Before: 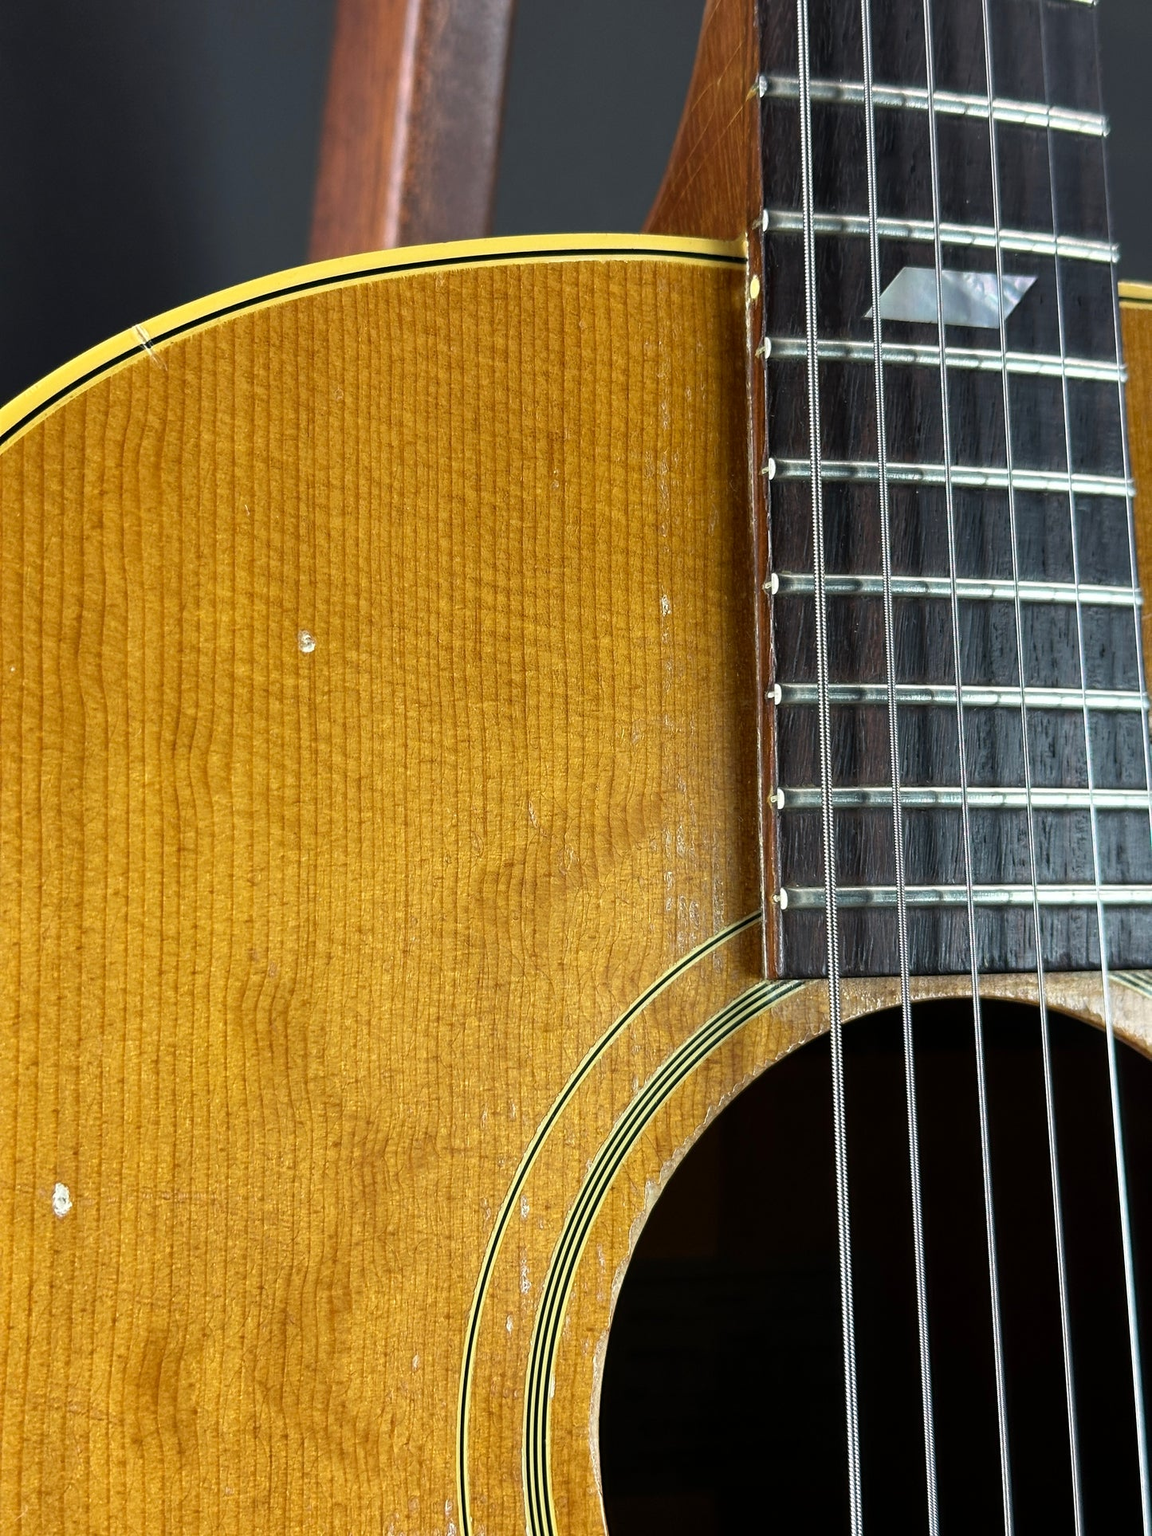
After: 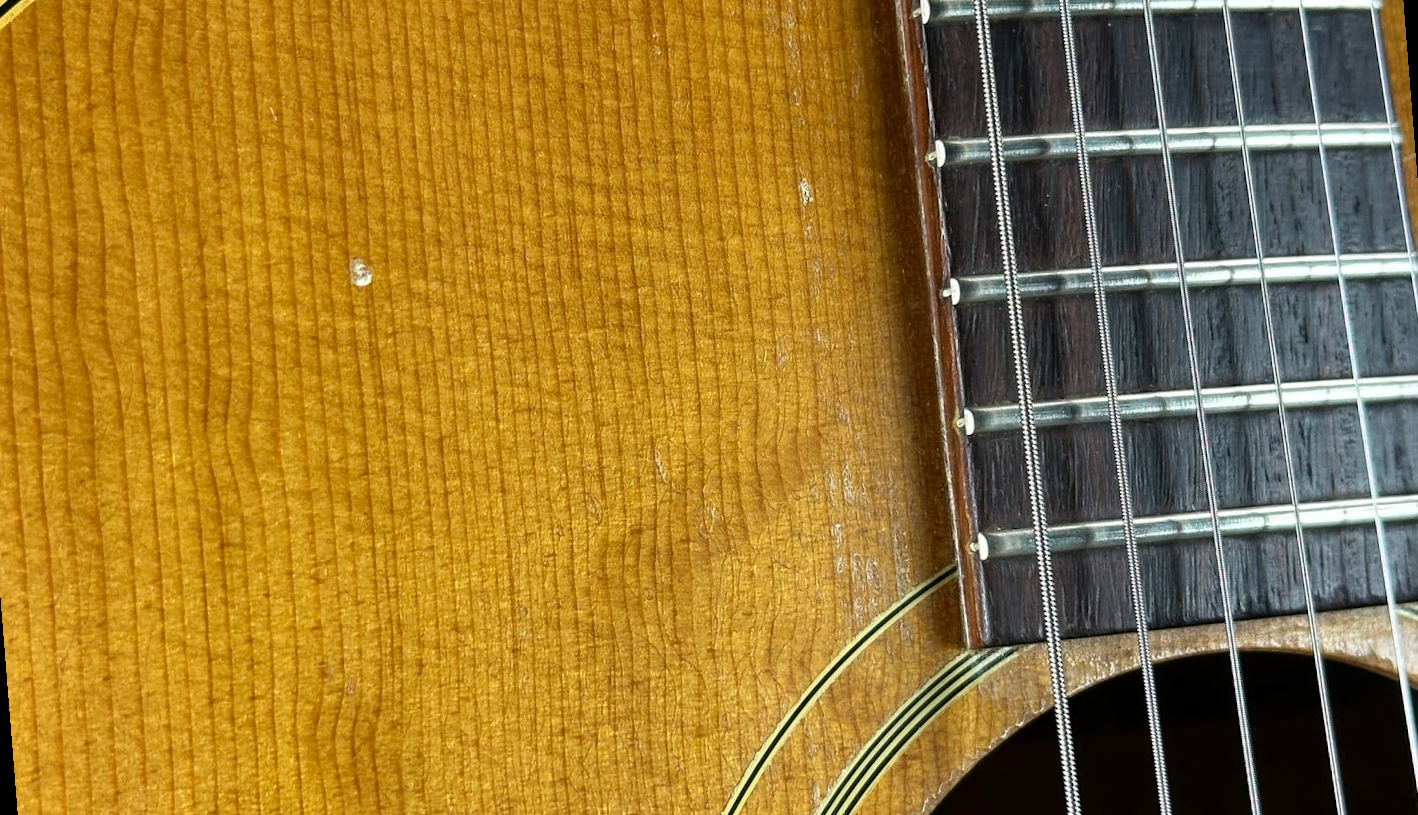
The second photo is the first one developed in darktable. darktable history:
rotate and perspective: rotation -4.57°, crop left 0.054, crop right 0.944, crop top 0.087, crop bottom 0.914
crop and rotate: top 26.056%, bottom 25.543%
shadows and highlights: shadows 22.7, highlights -48.71, soften with gaussian
